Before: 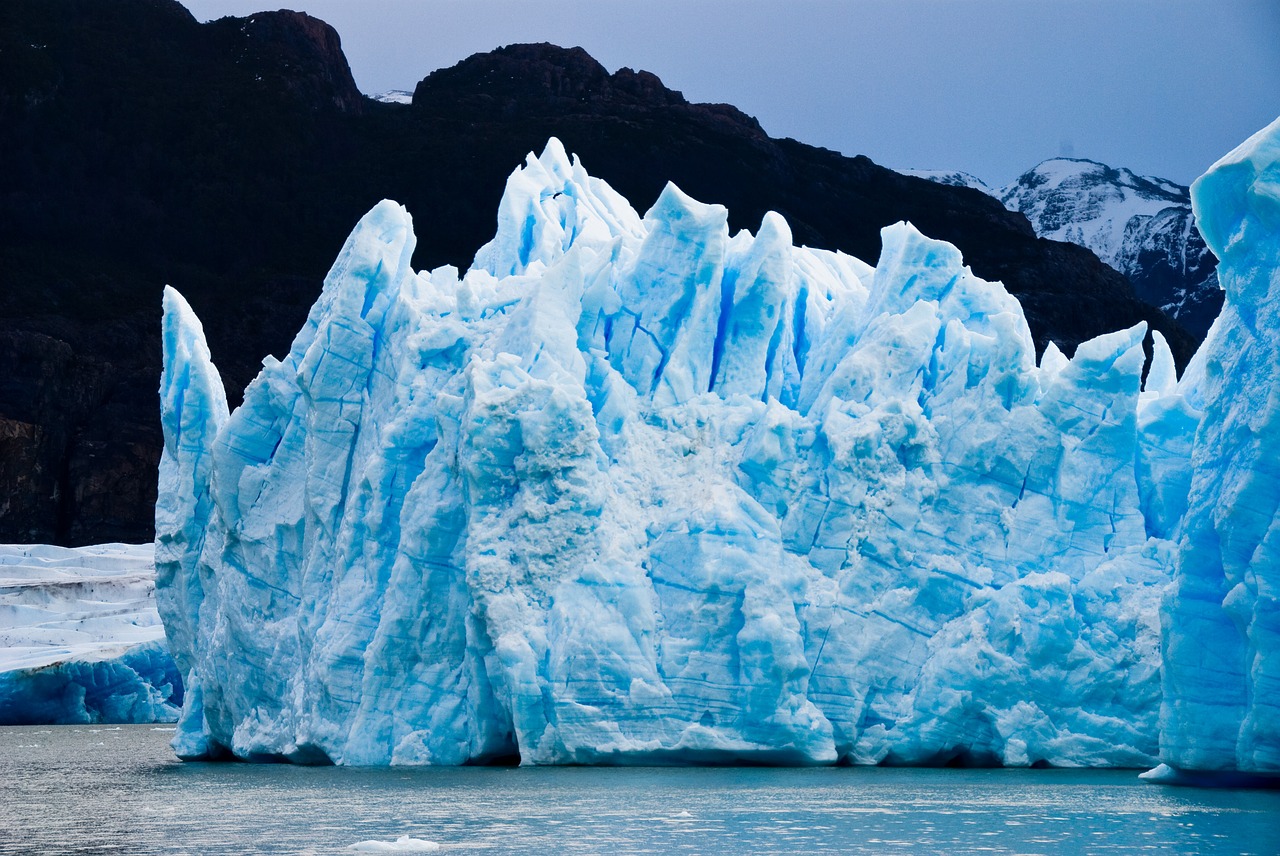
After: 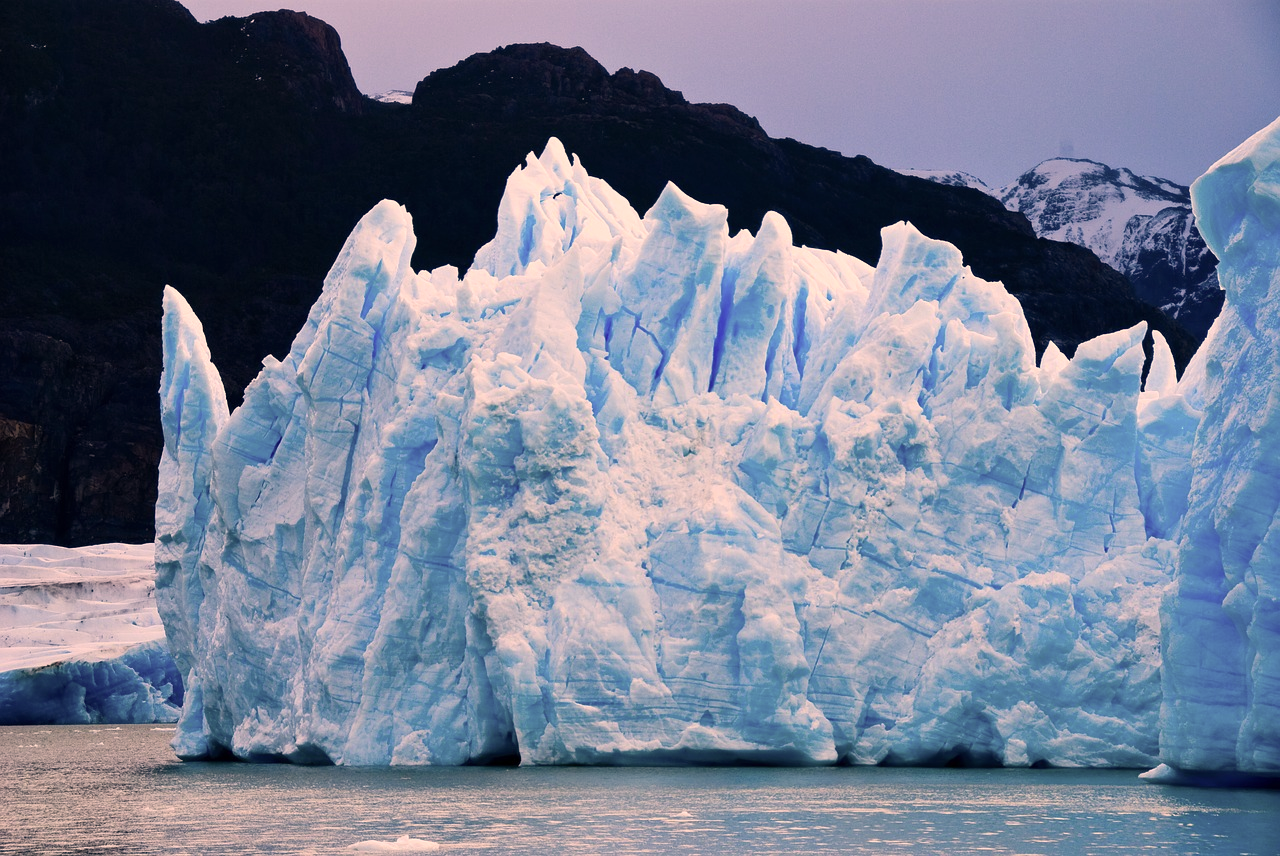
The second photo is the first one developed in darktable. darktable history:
color correction: highlights a* 17.8, highlights b* 18.46
